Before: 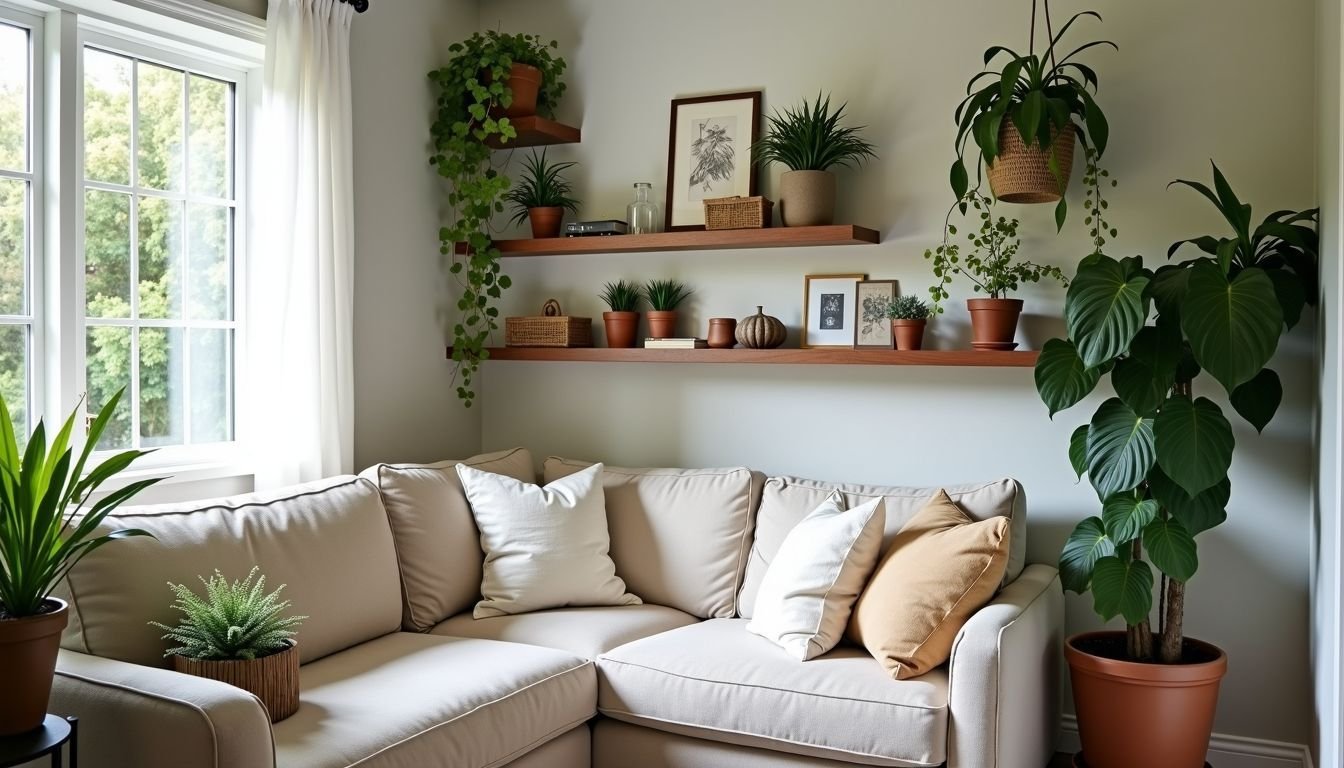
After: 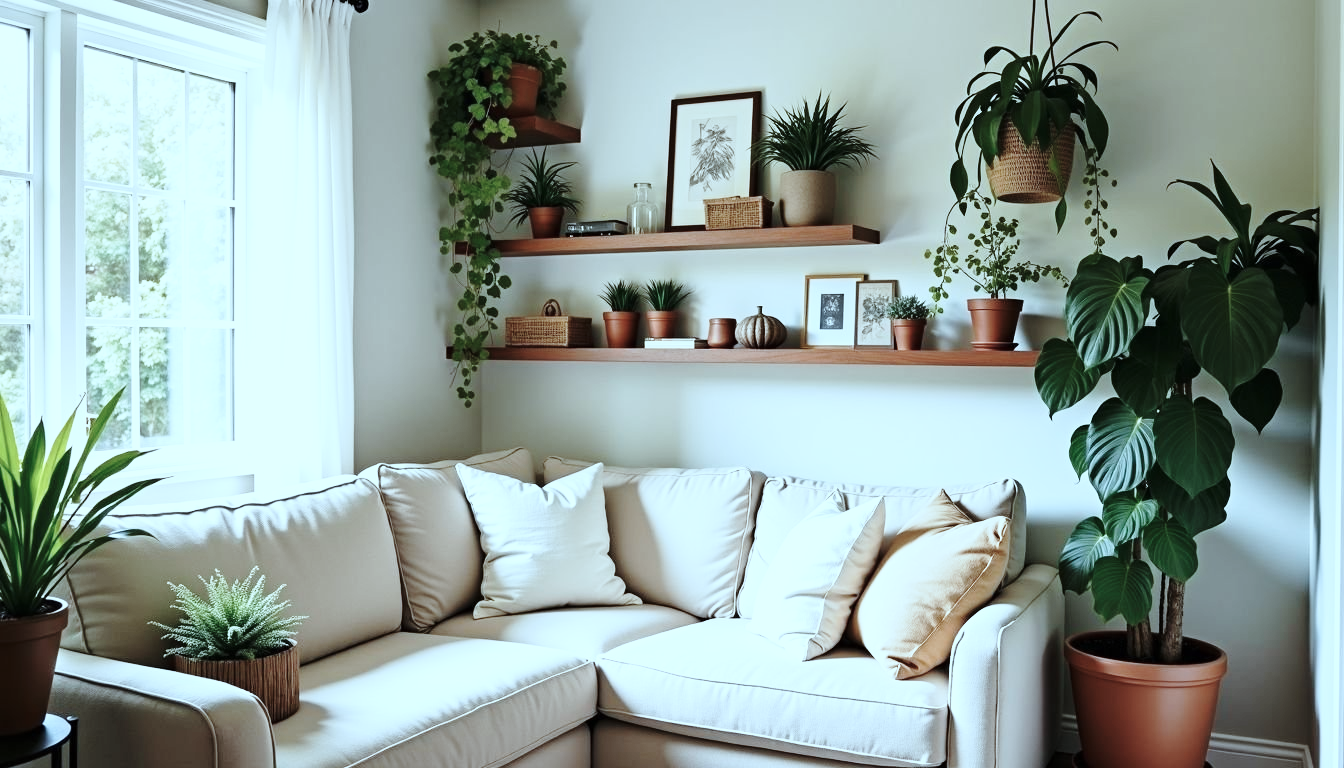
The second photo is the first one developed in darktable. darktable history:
color correction: highlights a* -12.64, highlights b* -18.1, saturation 0.7
base curve: curves: ch0 [(0, 0) (0.028, 0.03) (0.121, 0.232) (0.46, 0.748) (0.859, 0.968) (1, 1)], preserve colors none
